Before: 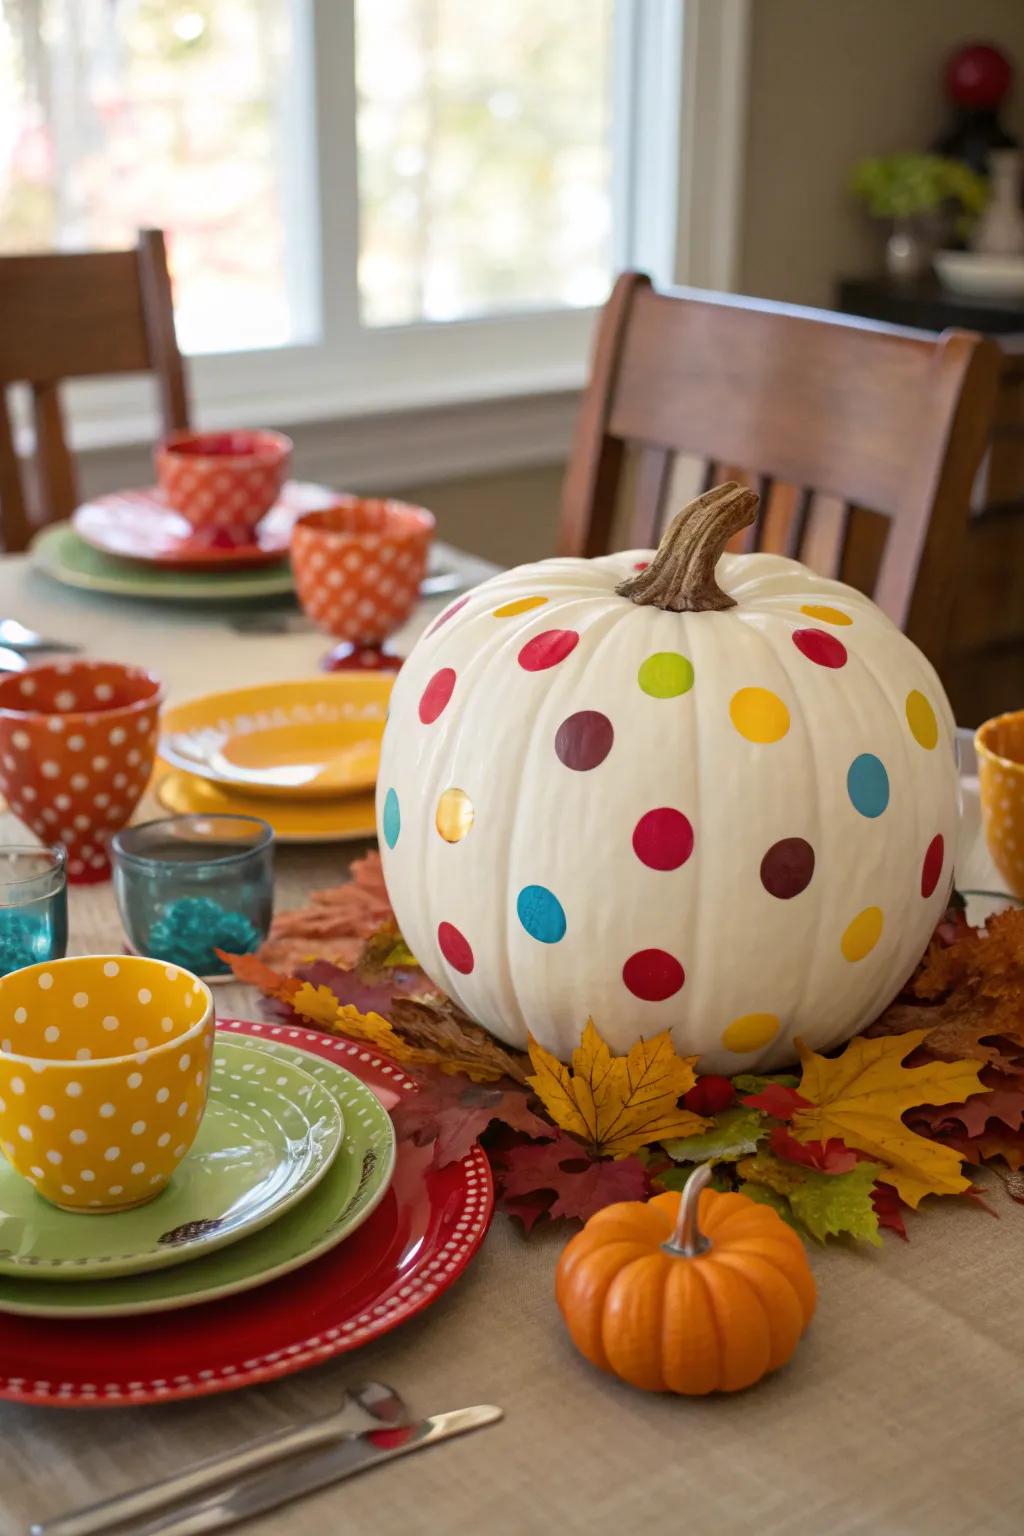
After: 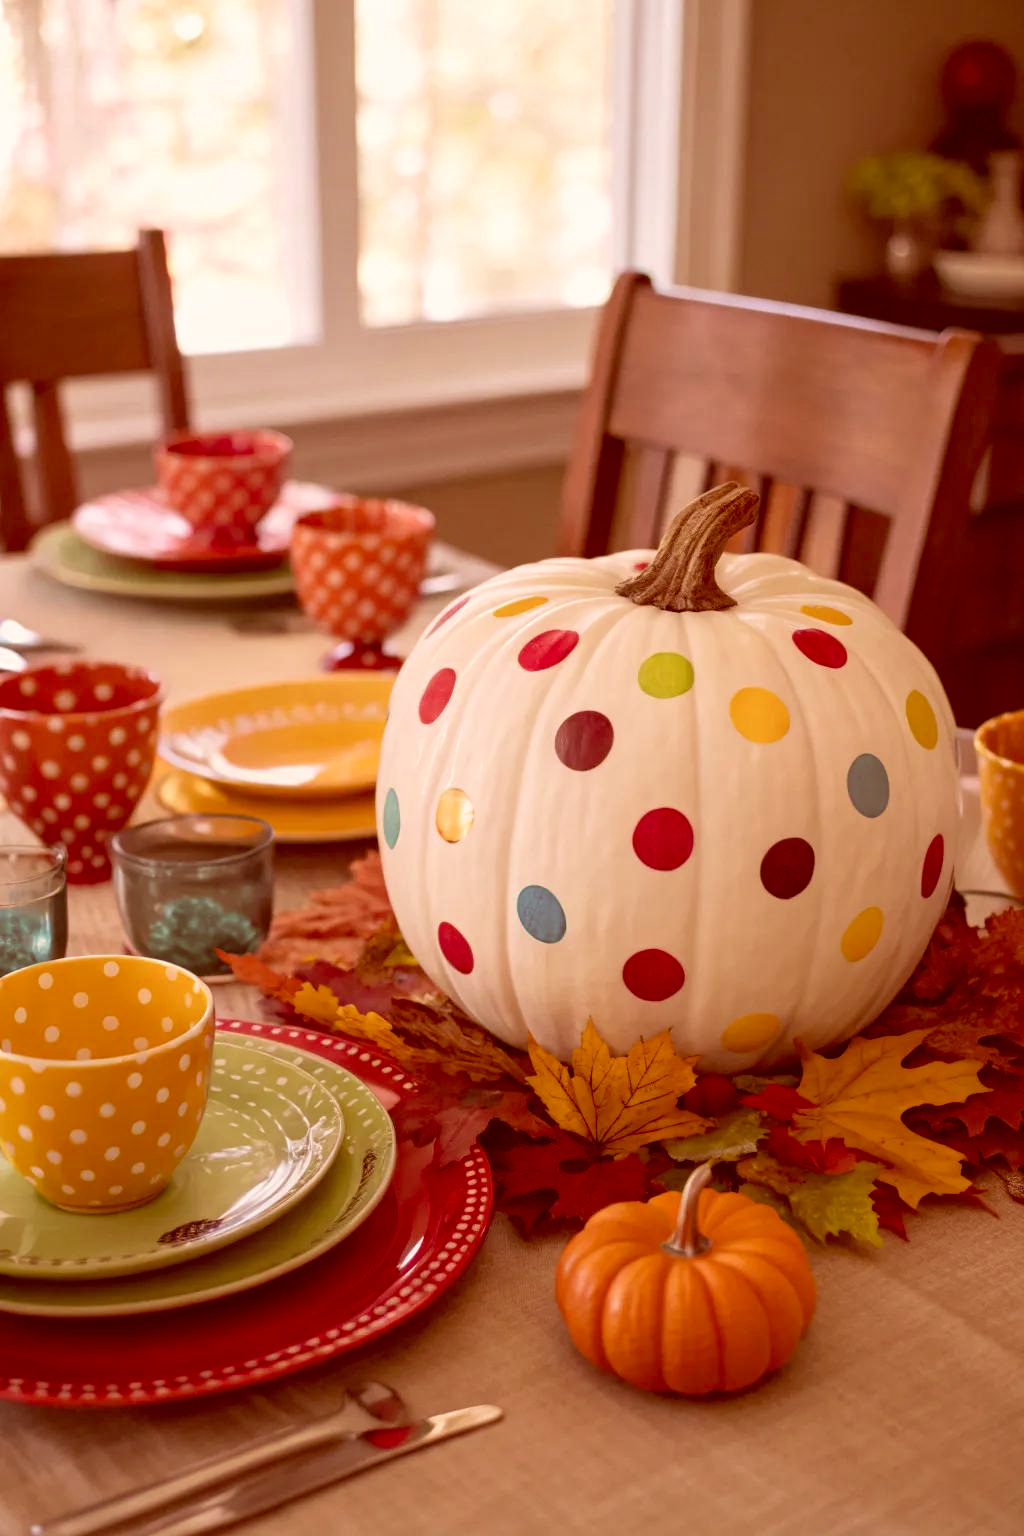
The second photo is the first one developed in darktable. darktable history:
velvia: strength 15%
color correction: highlights a* 9.03, highlights b* 8.71, shadows a* 40, shadows b* 40, saturation 0.8
